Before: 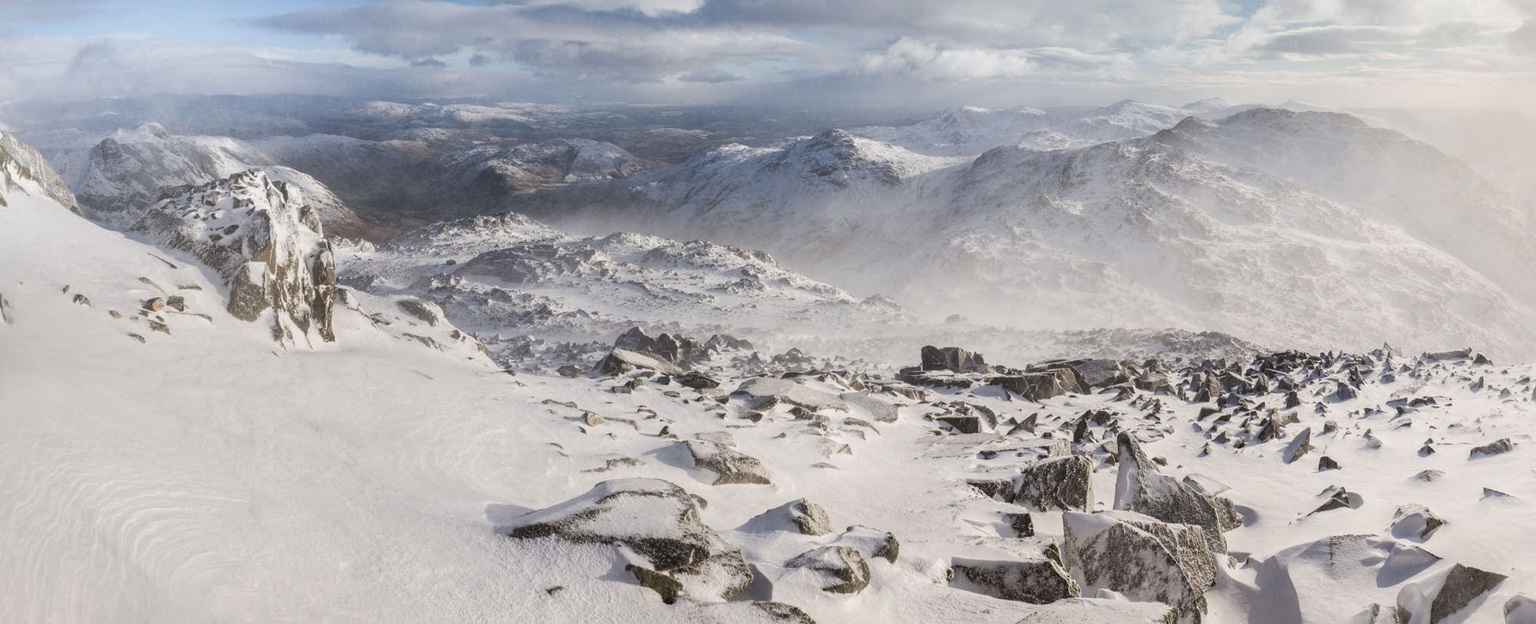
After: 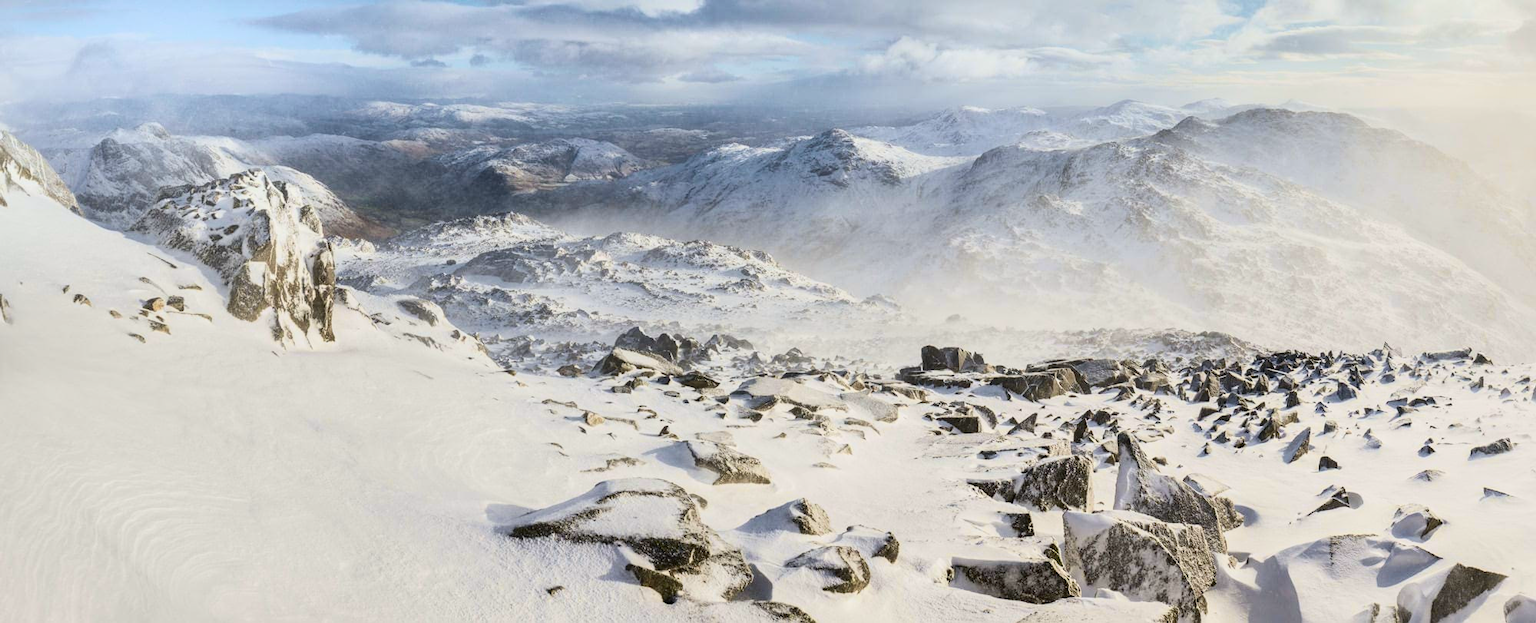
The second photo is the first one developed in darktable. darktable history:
shadows and highlights: shadows -88.03, highlights -35.45, shadows color adjustment 99.15%, highlights color adjustment 0%, soften with gaussian
tone curve: curves: ch0 [(0, 0) (0.114, 0.083) (0.291, 0.3) (0.447, 0.535) (0.602, 0.712) (0.772, 0.864) (0.999, 0.978)]; ch1 [(0, 0) (0.389, 0.352) (0.458, 0.433) (0.486, 0.474) (0.509, 0.505) (0.535, 0.541) (0.555, 0.557) (0.677, 0.724) (1, 1)]; ch2 [(0, 0) (0.369, 0.388) (0.449, 0.431) (0.501, 0.5) (0.528, 0.552) (0.561, 0.596) (0.697, 0.721) (1, 1)], color space Lab, independent channels, preserve colors none
